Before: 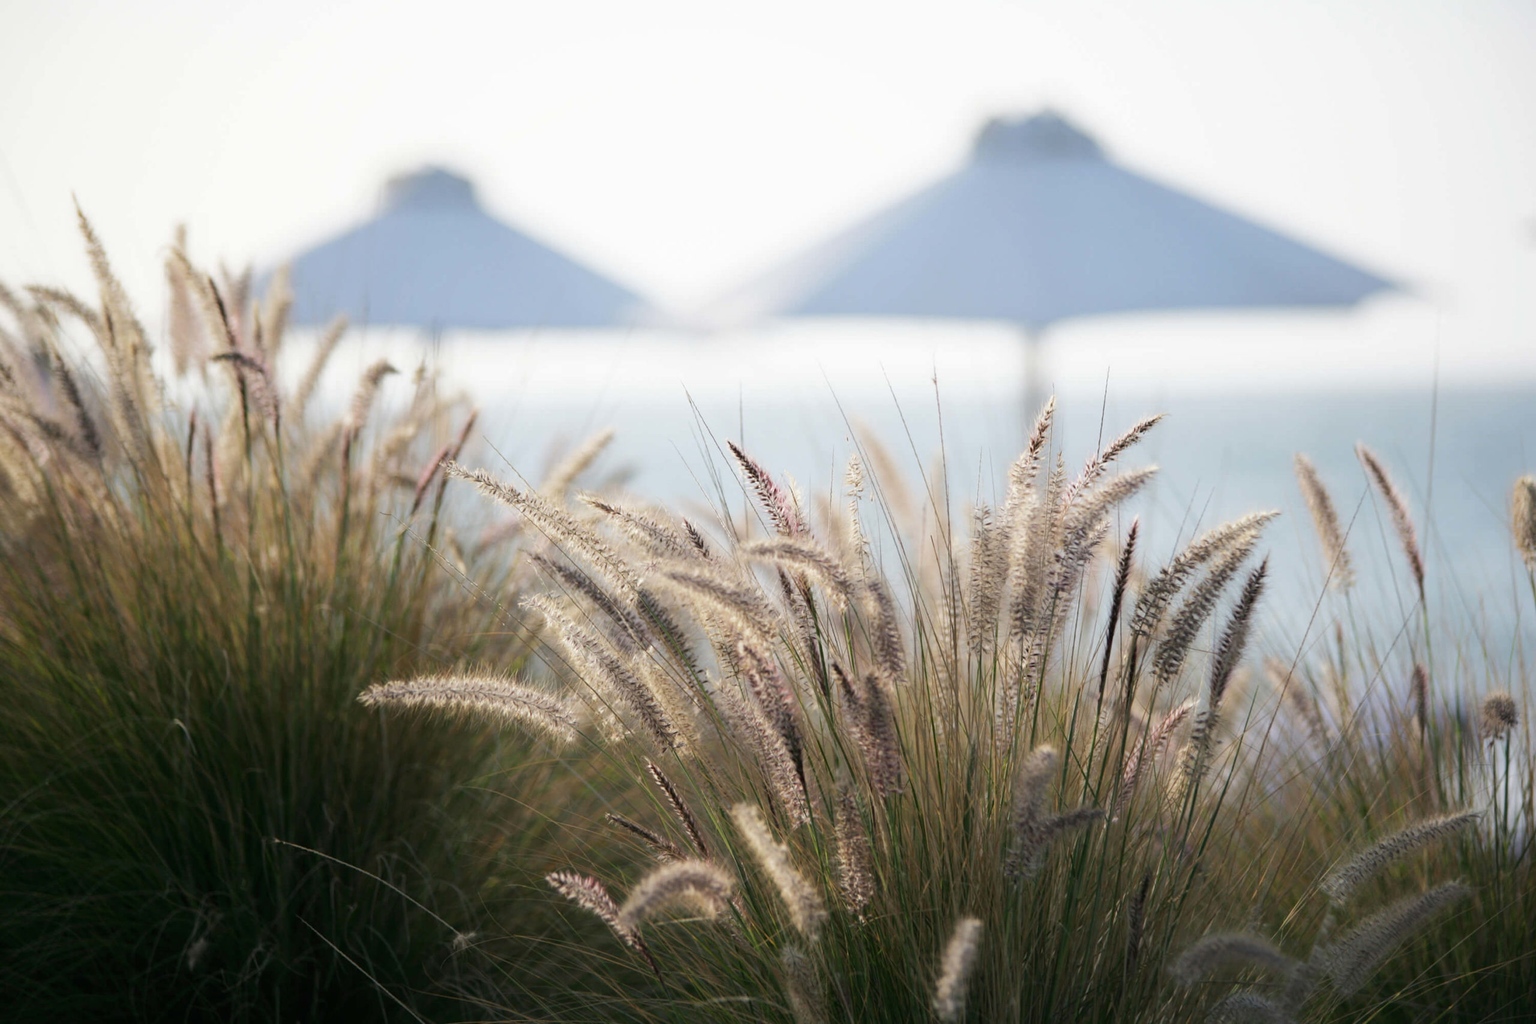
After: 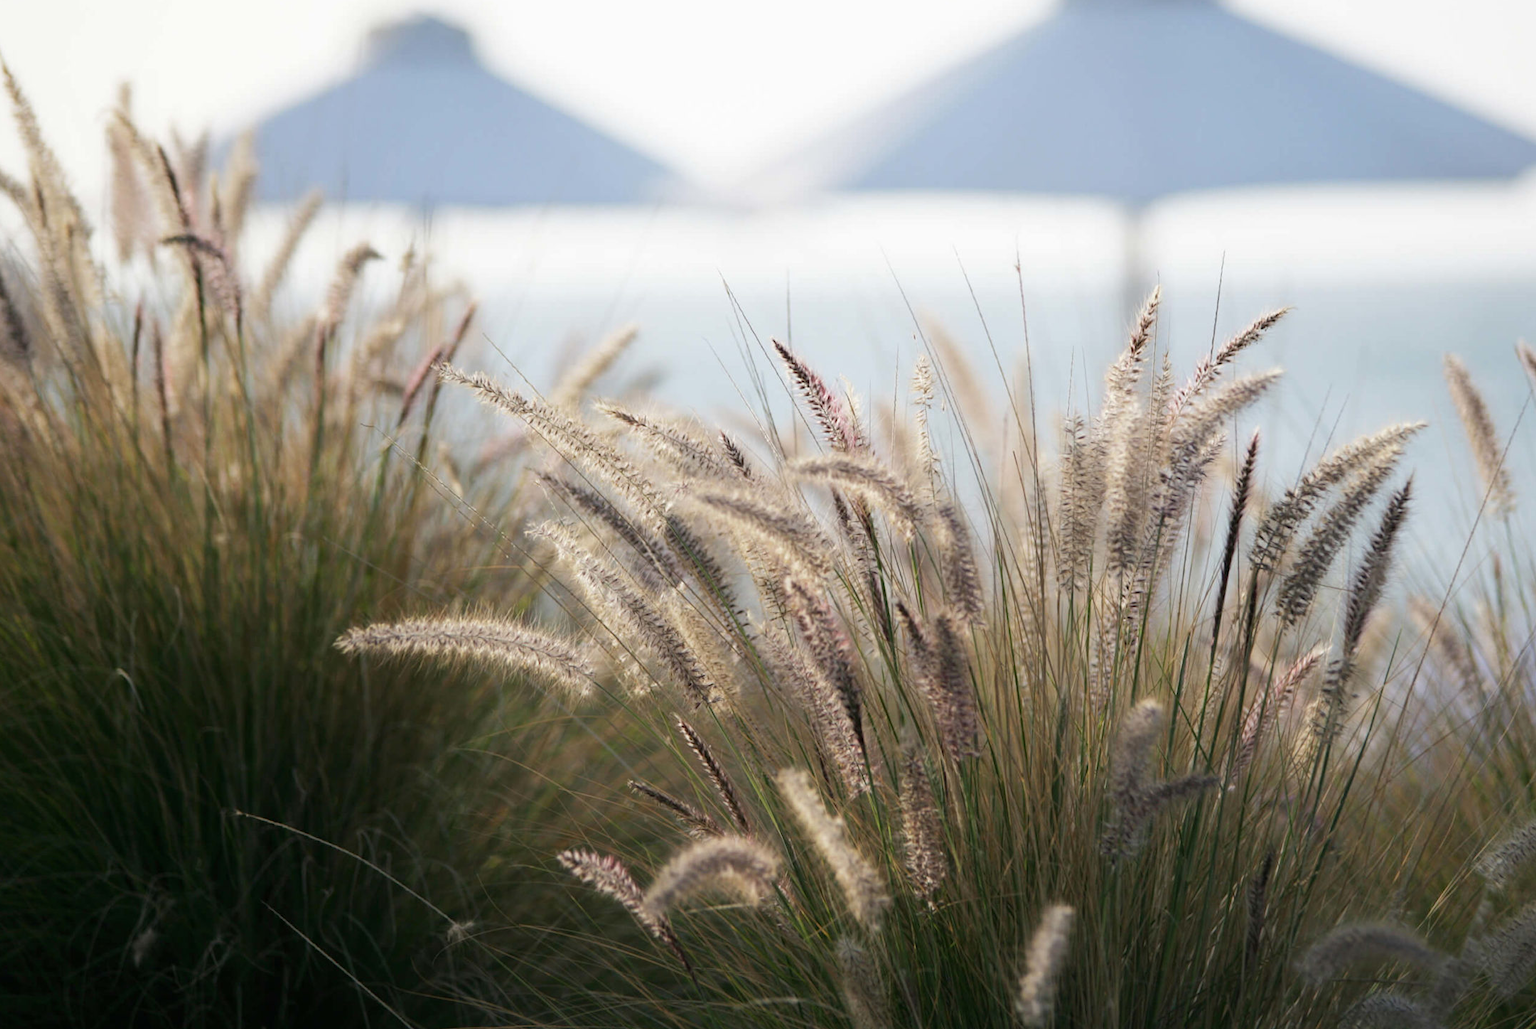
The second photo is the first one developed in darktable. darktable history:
crop and rotate: left 4.927%, top 15.149%, right 10.651%
